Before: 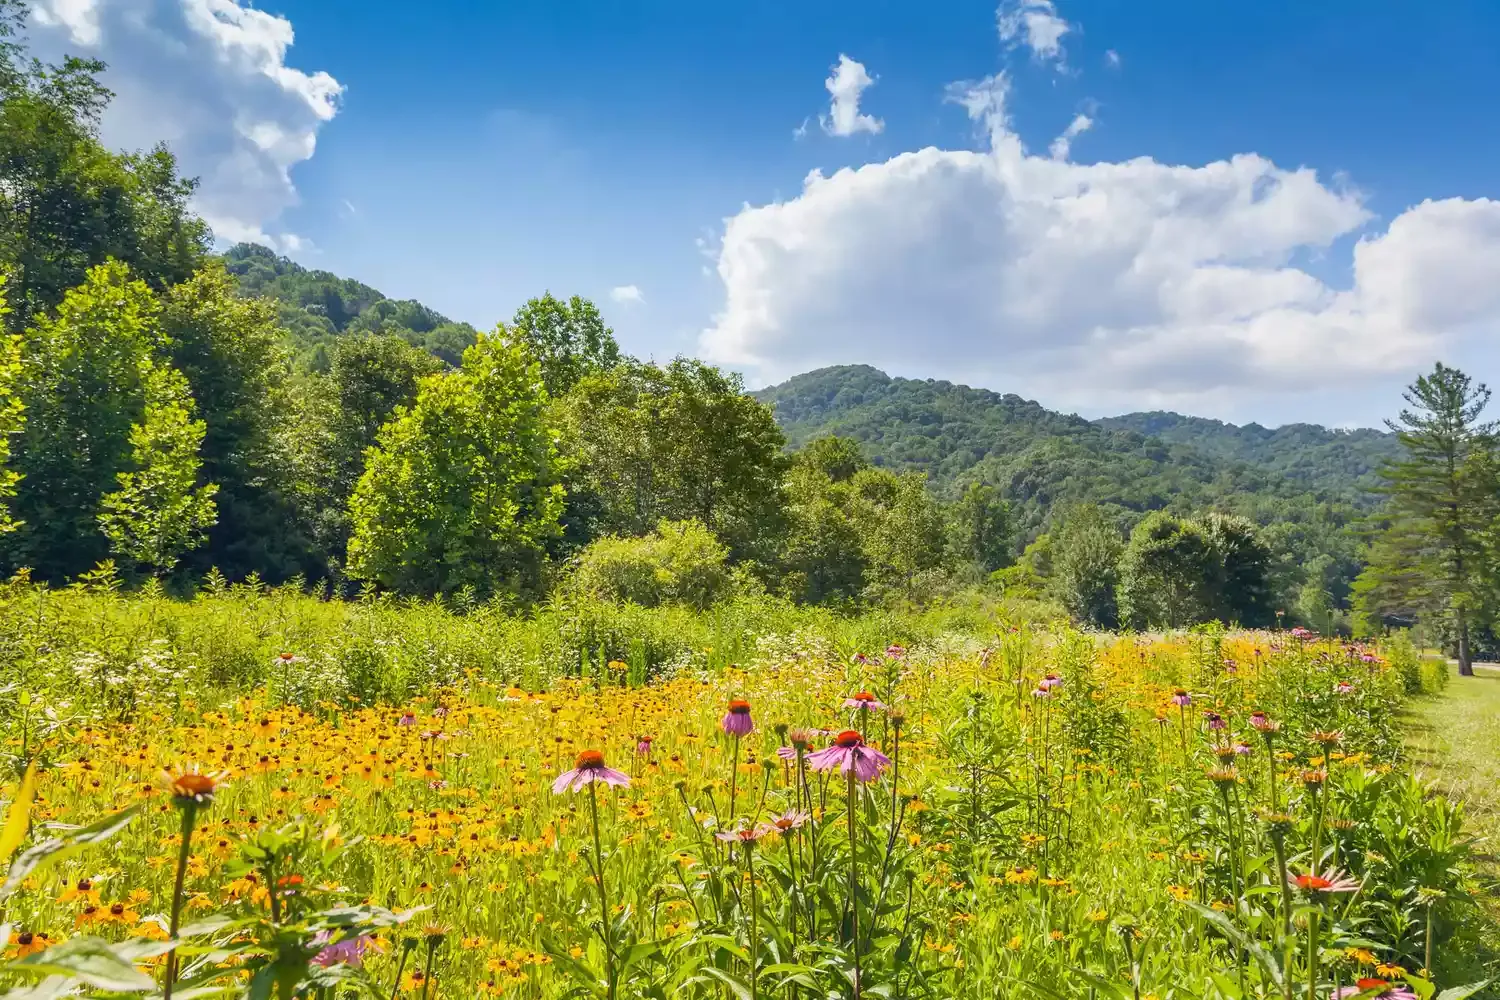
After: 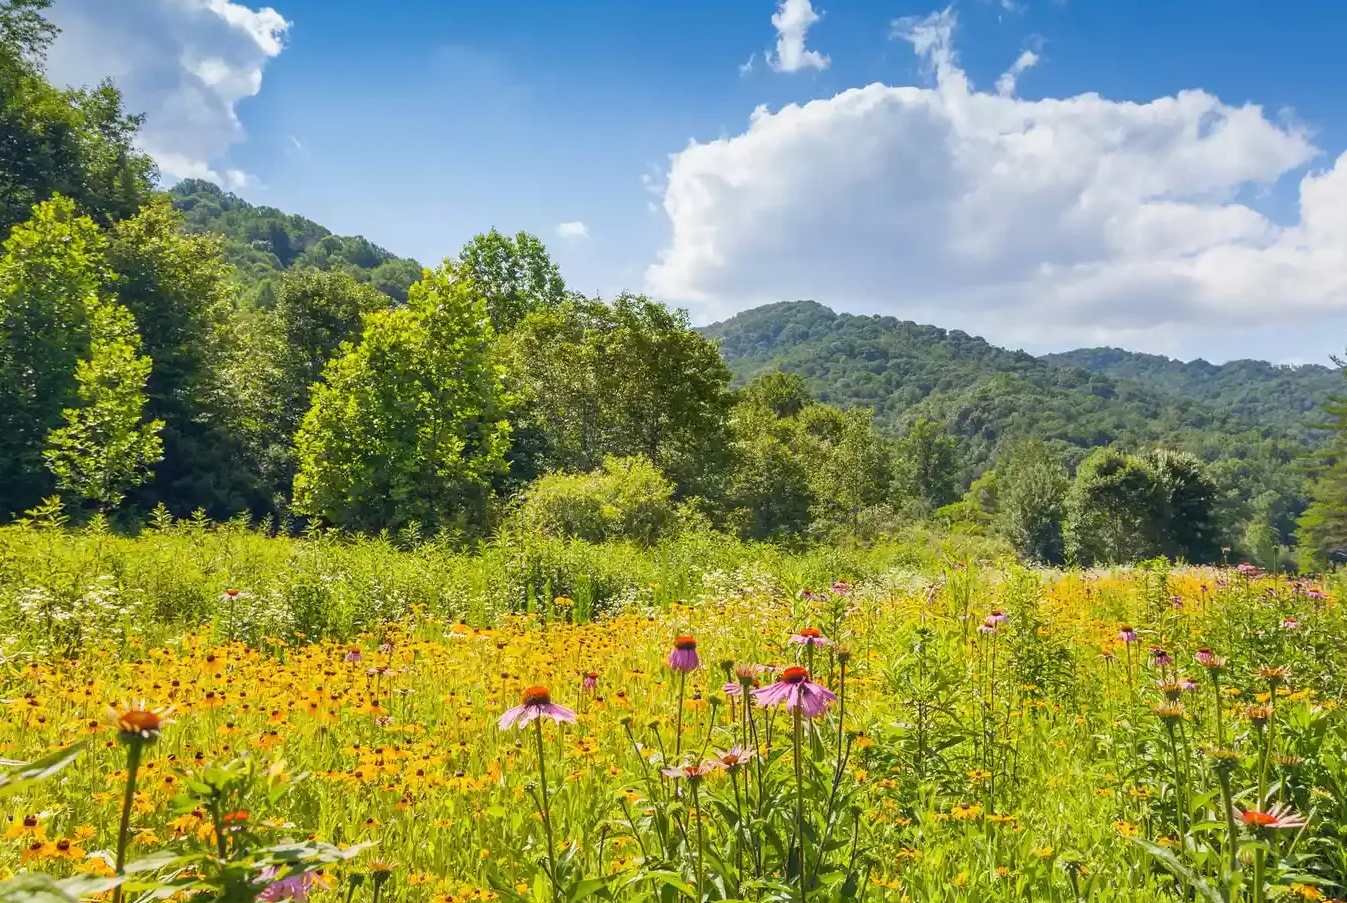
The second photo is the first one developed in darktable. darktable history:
crop: left 3.661%, top 6.471%, right 6.513%, bottom 3.193%
